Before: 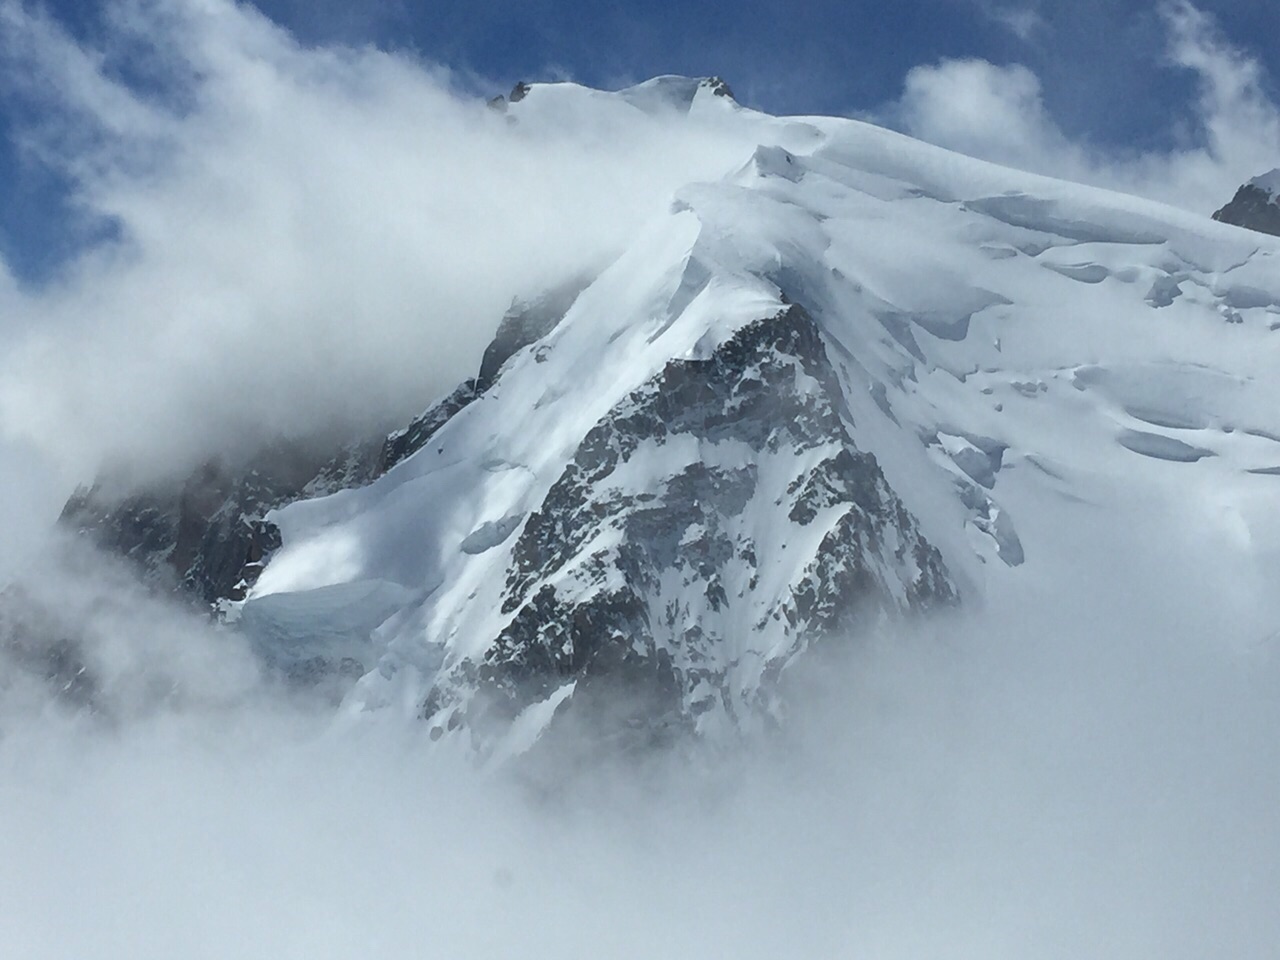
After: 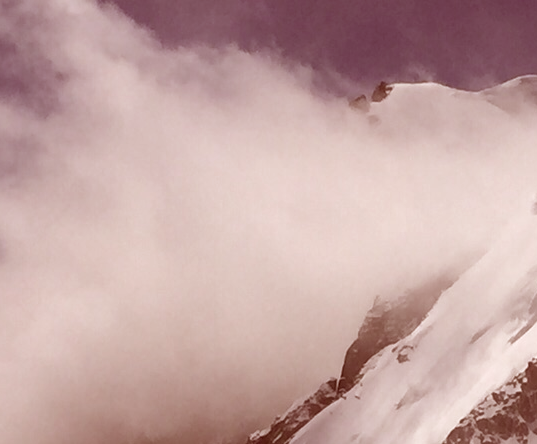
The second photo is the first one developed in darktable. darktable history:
color correction: highlights a* 9.03, highlights b* 8.71, shadows a* 40, shadows b* 40, saturation 0.8
crop and rotate: left 10.817%, top 0.062%, right 47.194%, bottom 53.626%
